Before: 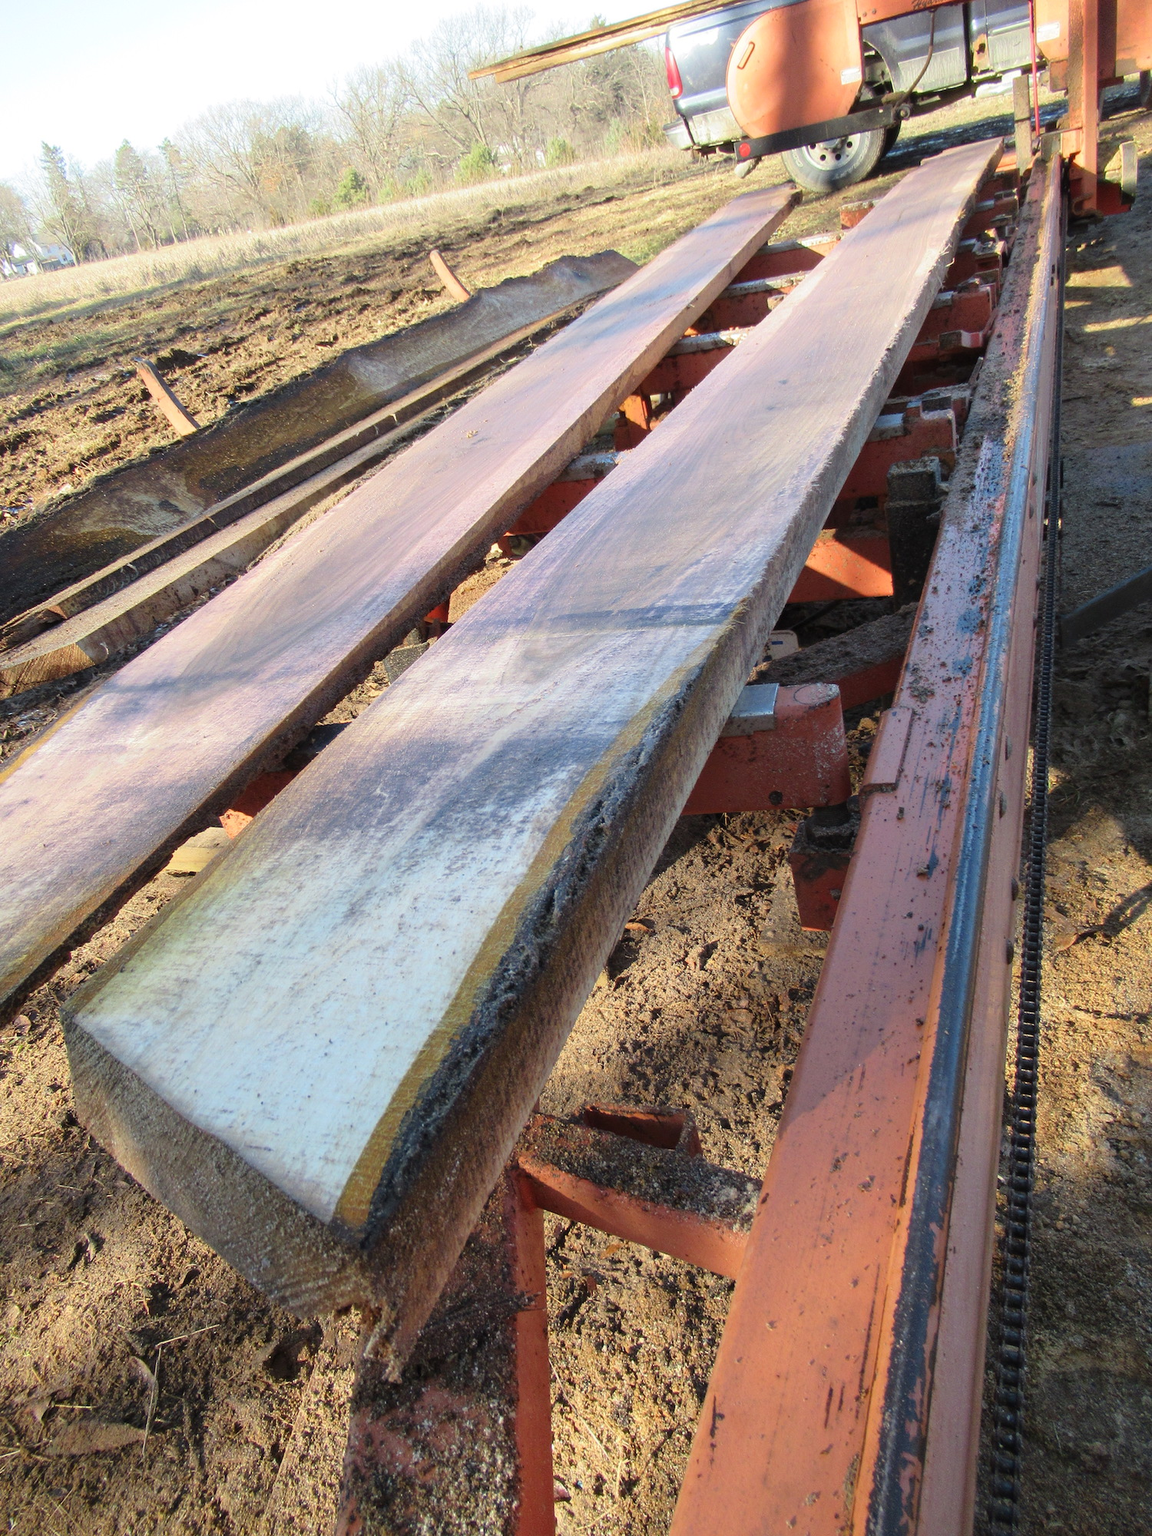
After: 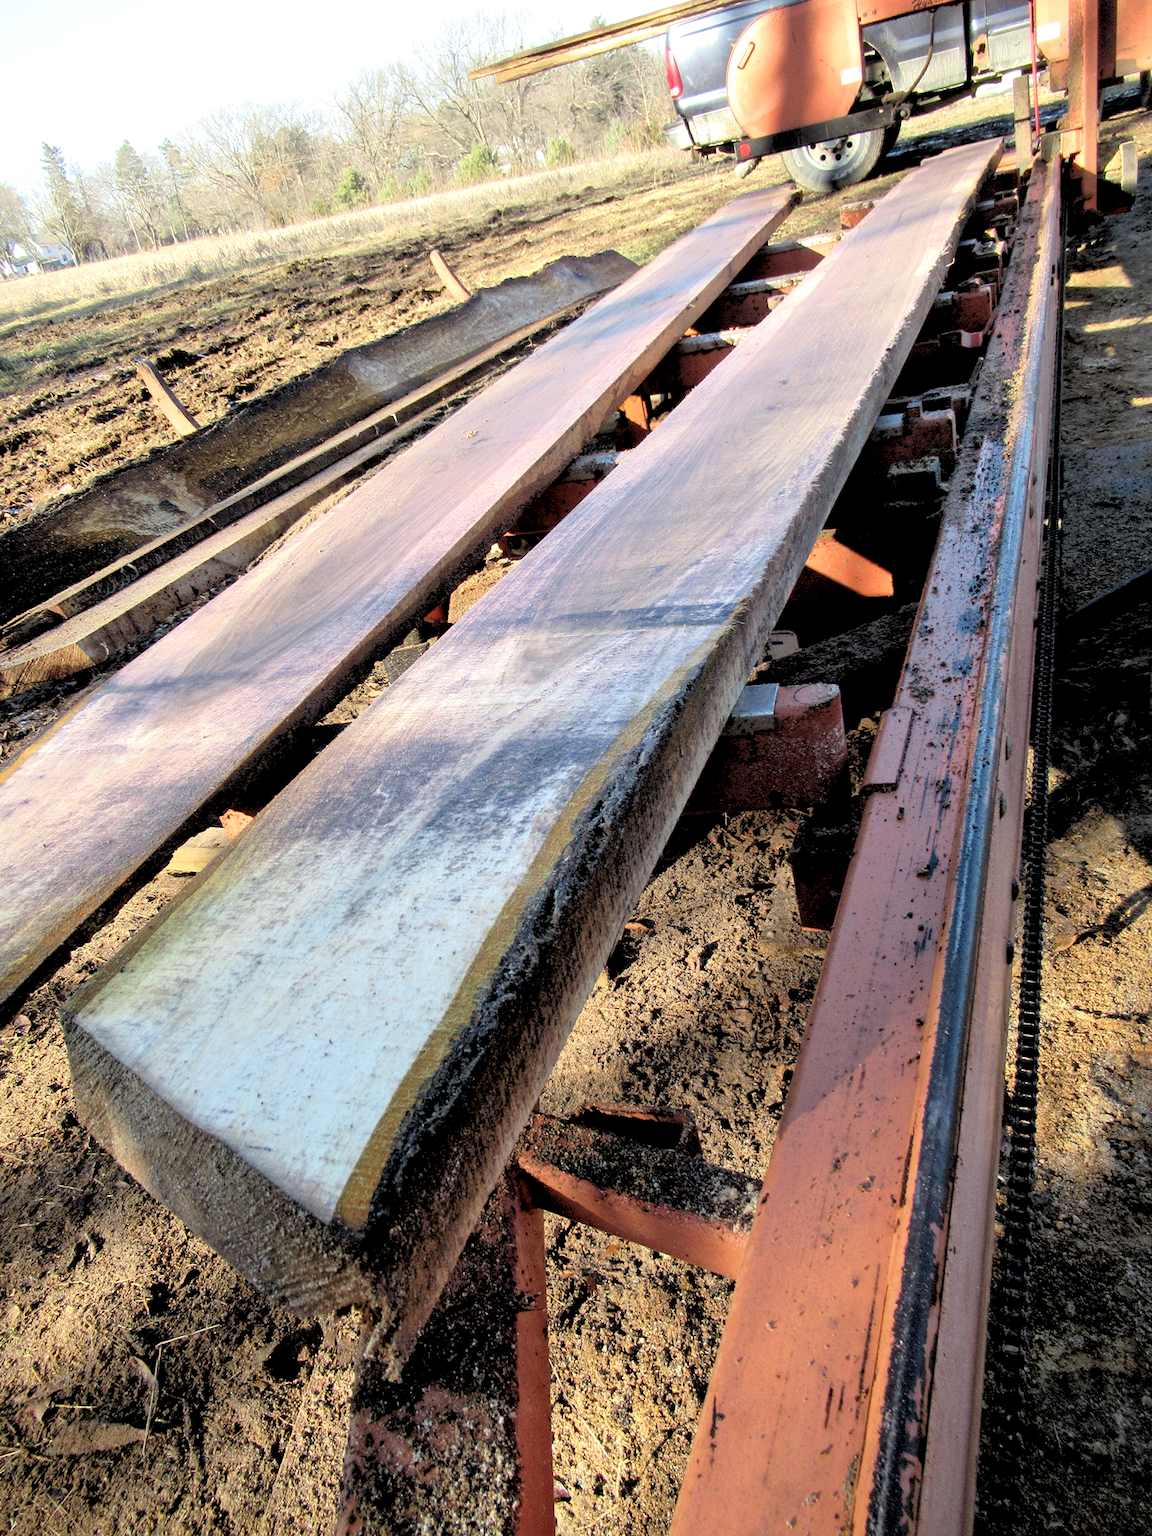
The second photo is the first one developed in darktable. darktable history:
rgb levels: levels [[0.029, 0.461, 0.922], [0, 0.5, 1], [0, 0.5, 1]]
local contrast: mode bilateral grid, contrast 30, coarseness 25, midtone range 0.2
